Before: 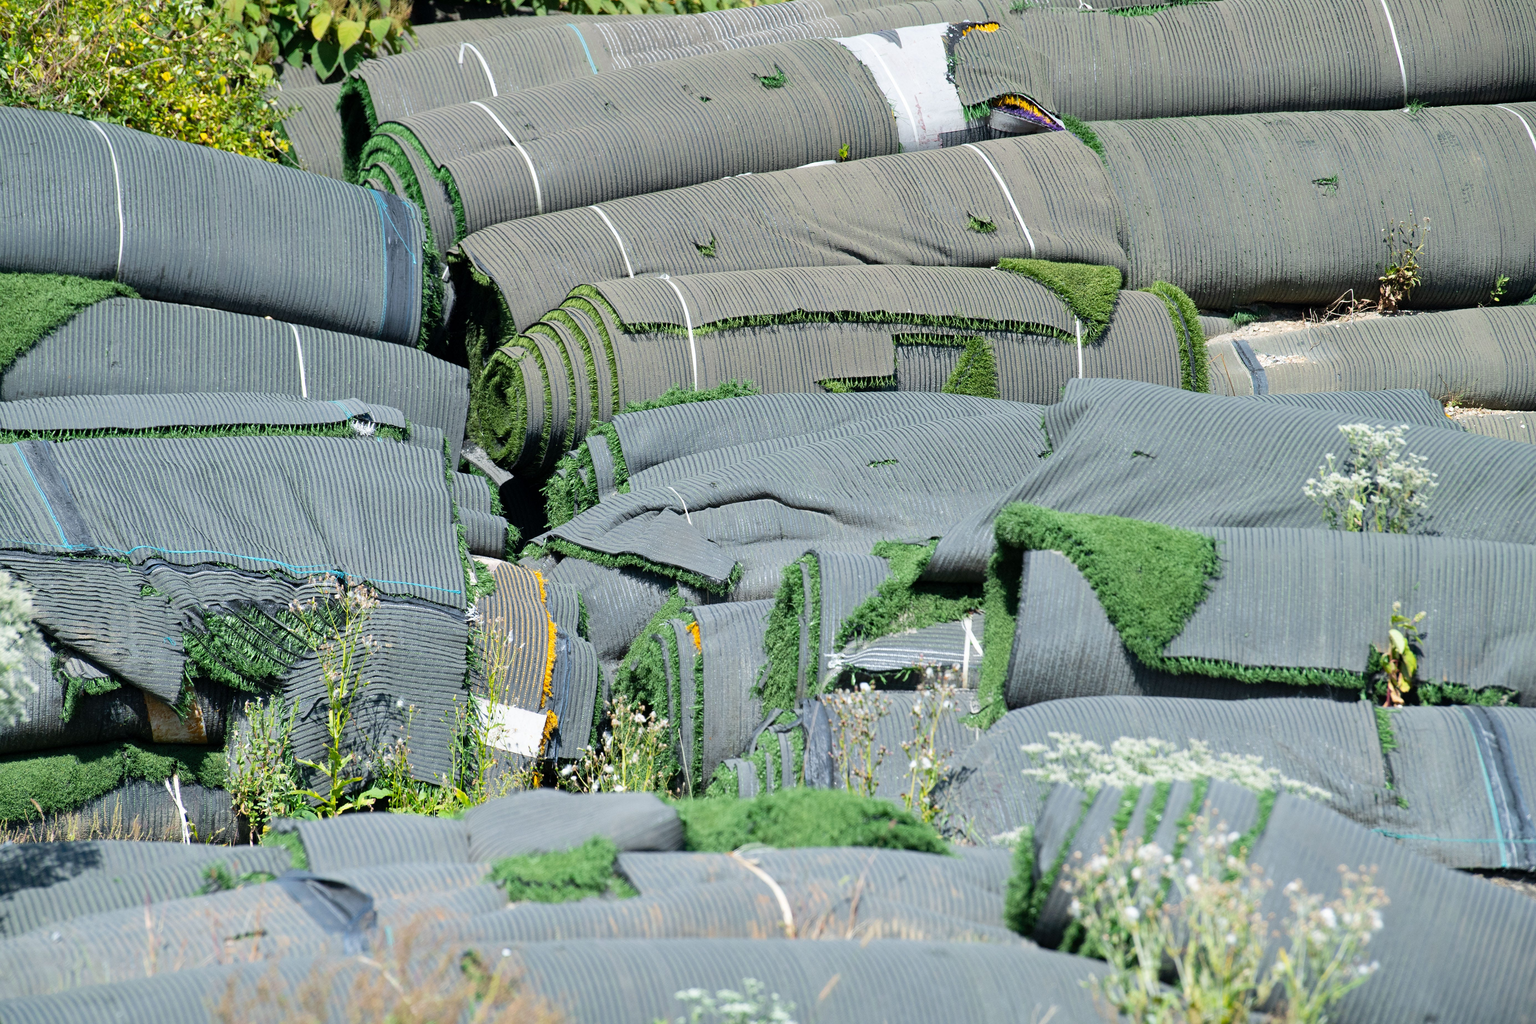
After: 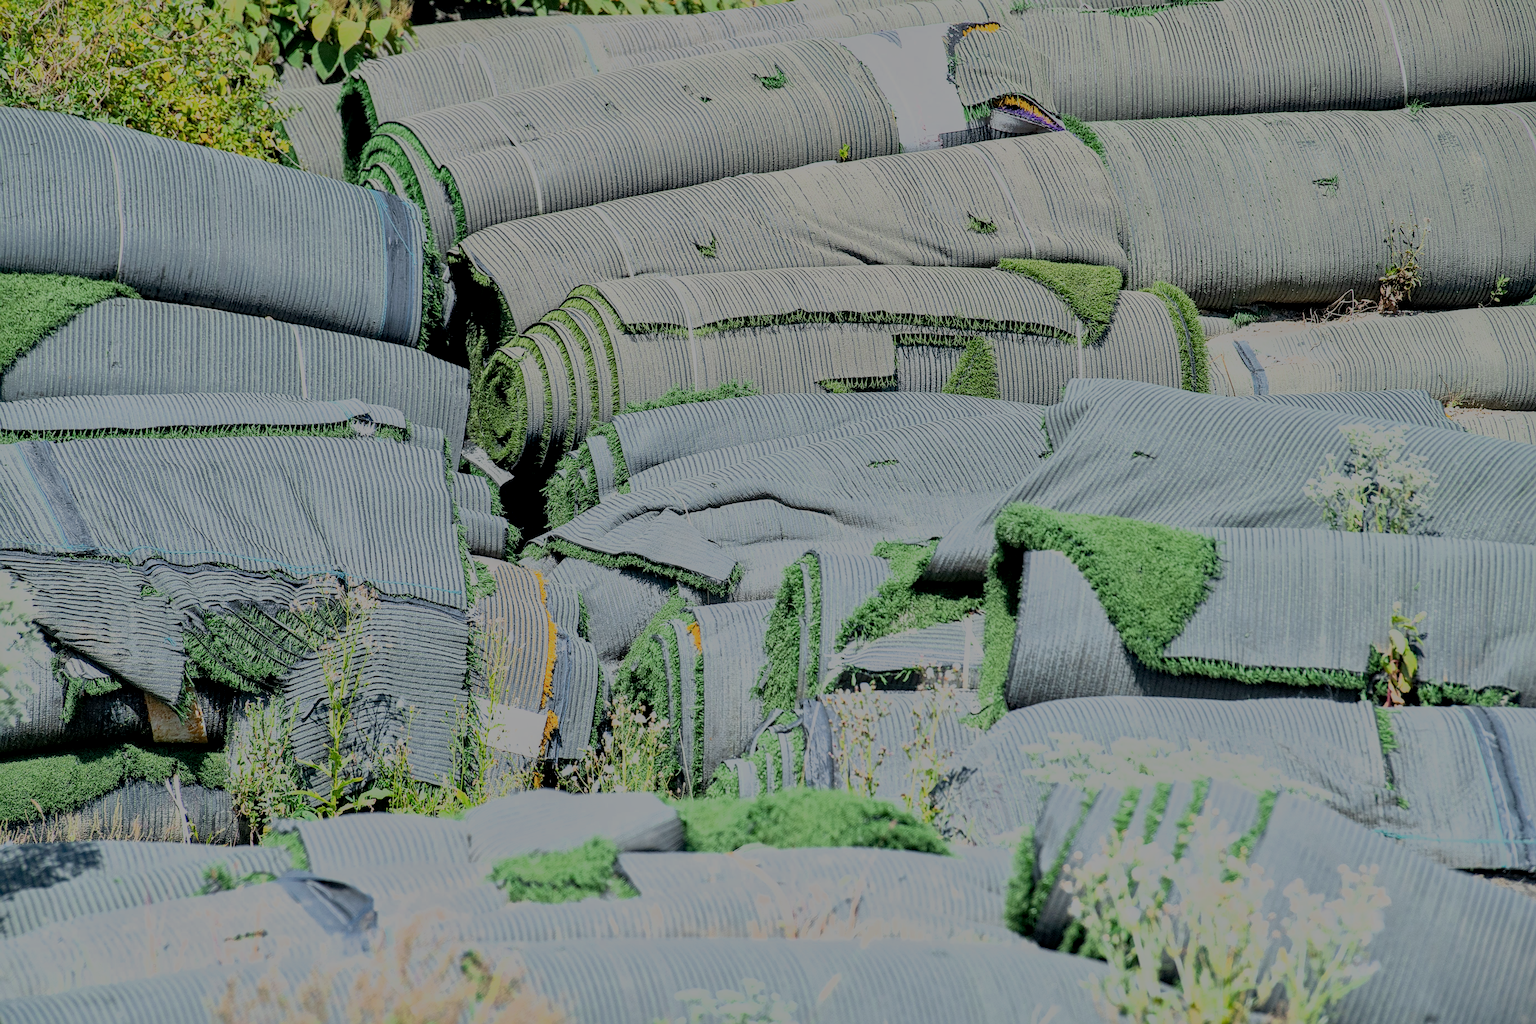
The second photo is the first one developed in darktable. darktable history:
shadows and highlights: on, module defaults
sharpen: radius 3.105
local contrast: detail 130%
filmic rgb: black relative exposure -12.98 EV, white relative exposure 4.01 EV, target white luminance 85.045%, hardness 6.31, latitude 42.61%, contrast 0.858, shadows ↔ highlights balance 8%
